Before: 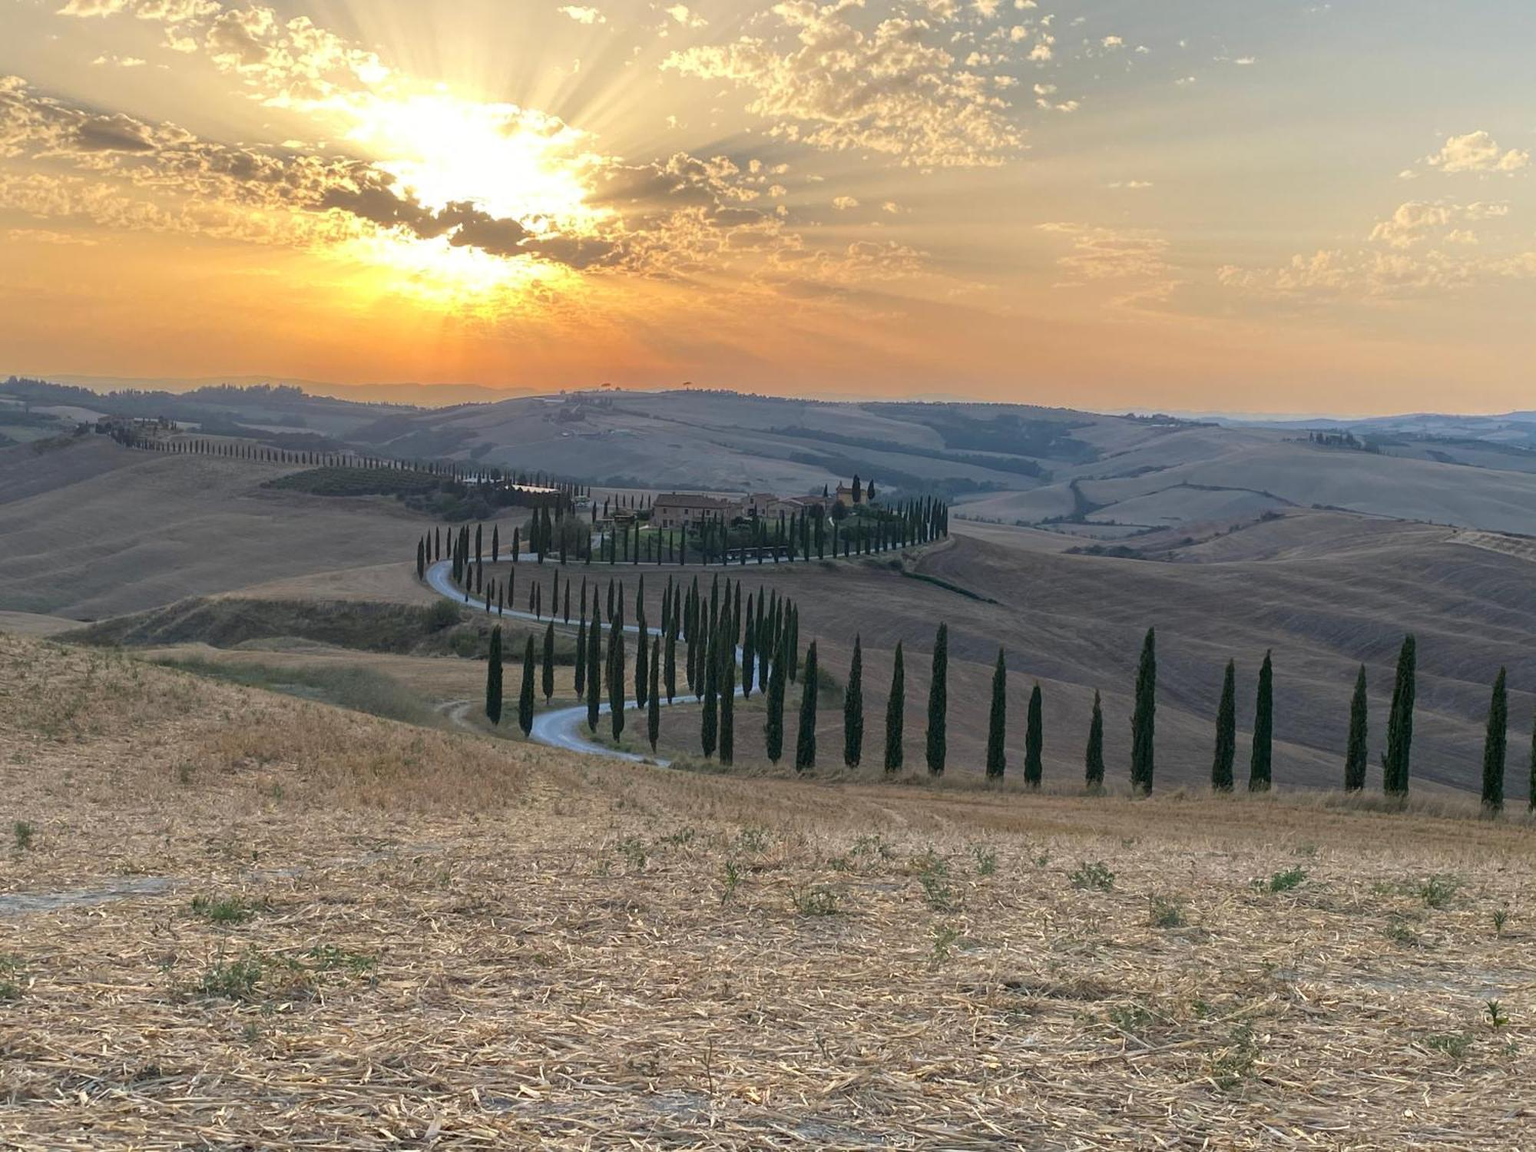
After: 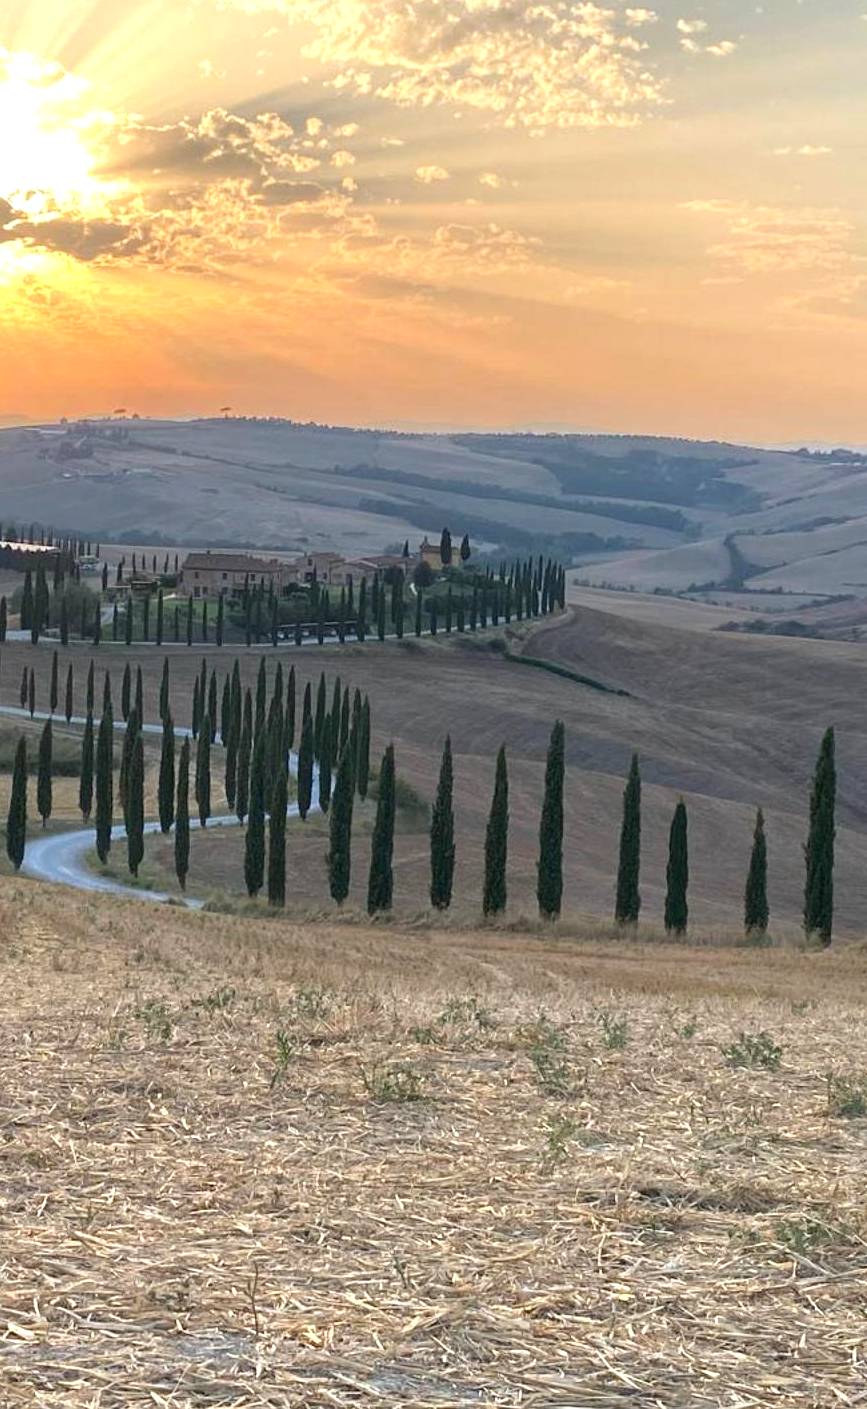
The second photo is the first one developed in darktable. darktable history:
exposure: black level correction 0, exposure 0.5 EV, compensate highlight preservation false
crop: left 33.452%, top 6.025%, right 23.155%
